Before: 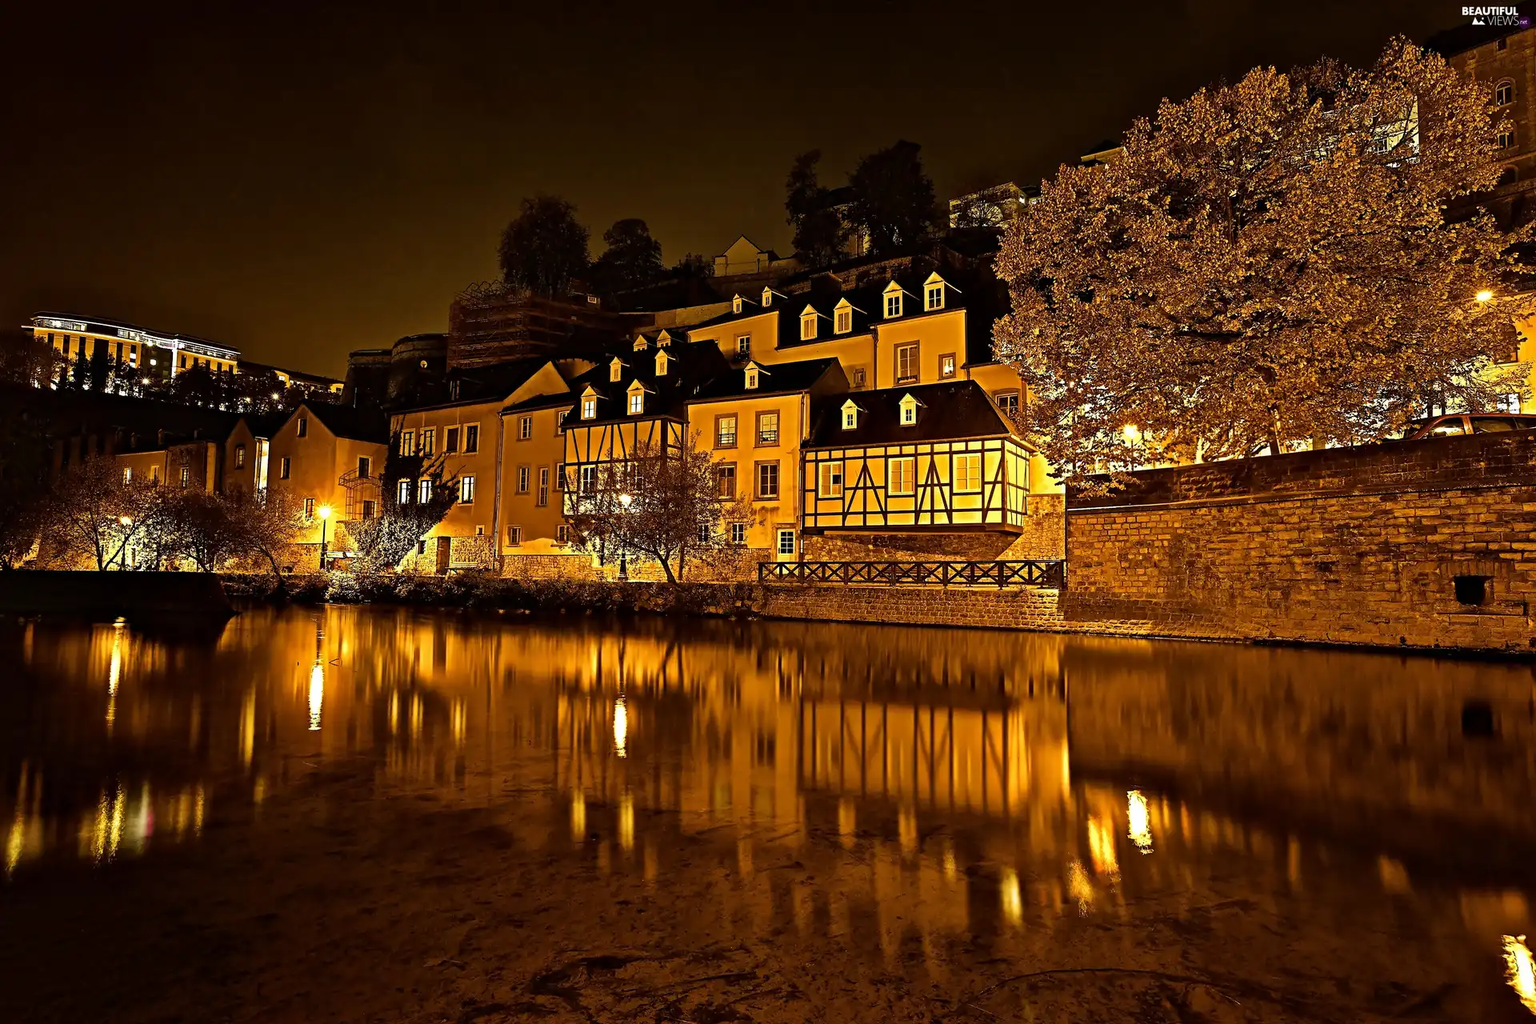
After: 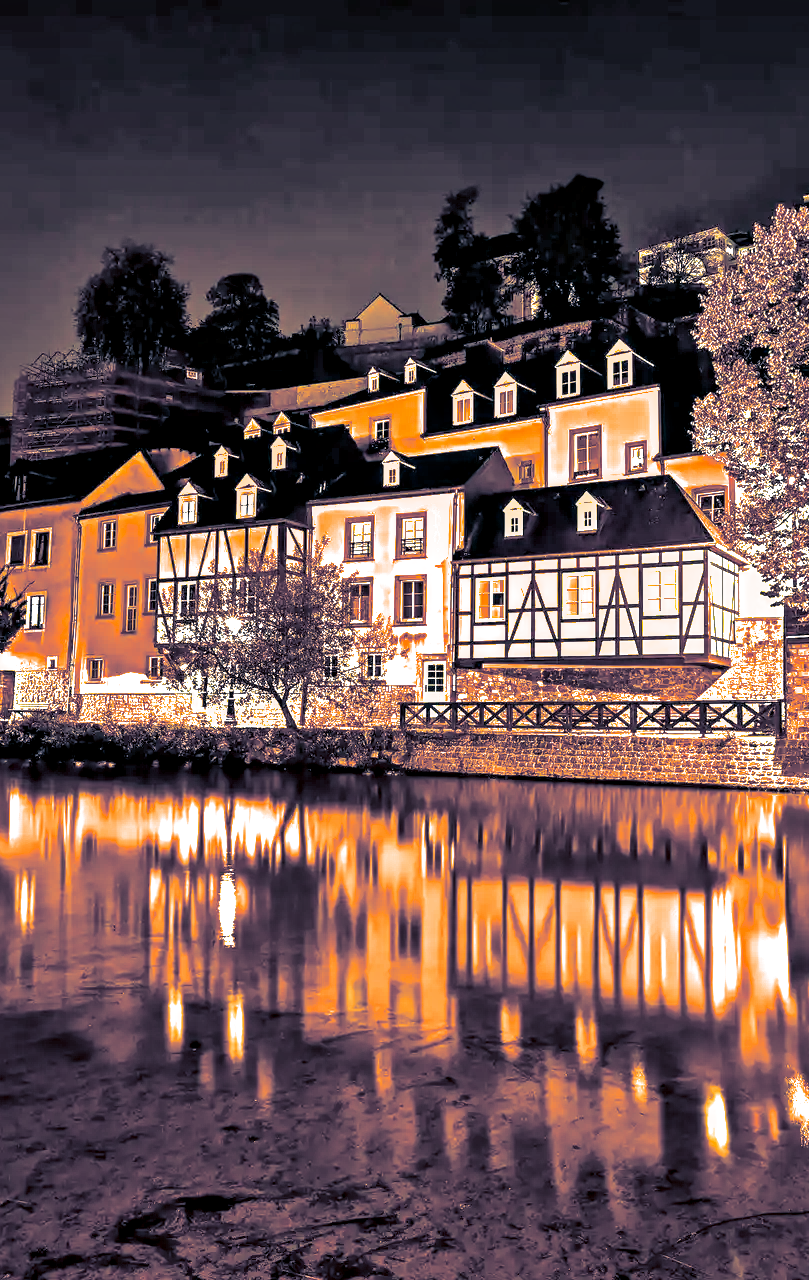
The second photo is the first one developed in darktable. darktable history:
crop: left 28.583%, right 29.231%
color balance: lift [1, 0.998, 1.001, 1.002], gamma [1, 1.02, 1, 0.98], gain [1, 1.02, 1.003, 0.98]
split-toning: shadows › hue 226.8°, shadows › saturation 0.56, highlights › hue 28.8°, balance -40, compress 0%
shadows and highlights: on, module defaults
local contrast: highlights 60%, shadows 60%, detail 160%
exposure: black level correction 0.001, exposure 1.398 EV, compensate exposure bias true, compensate highlight preservation false
